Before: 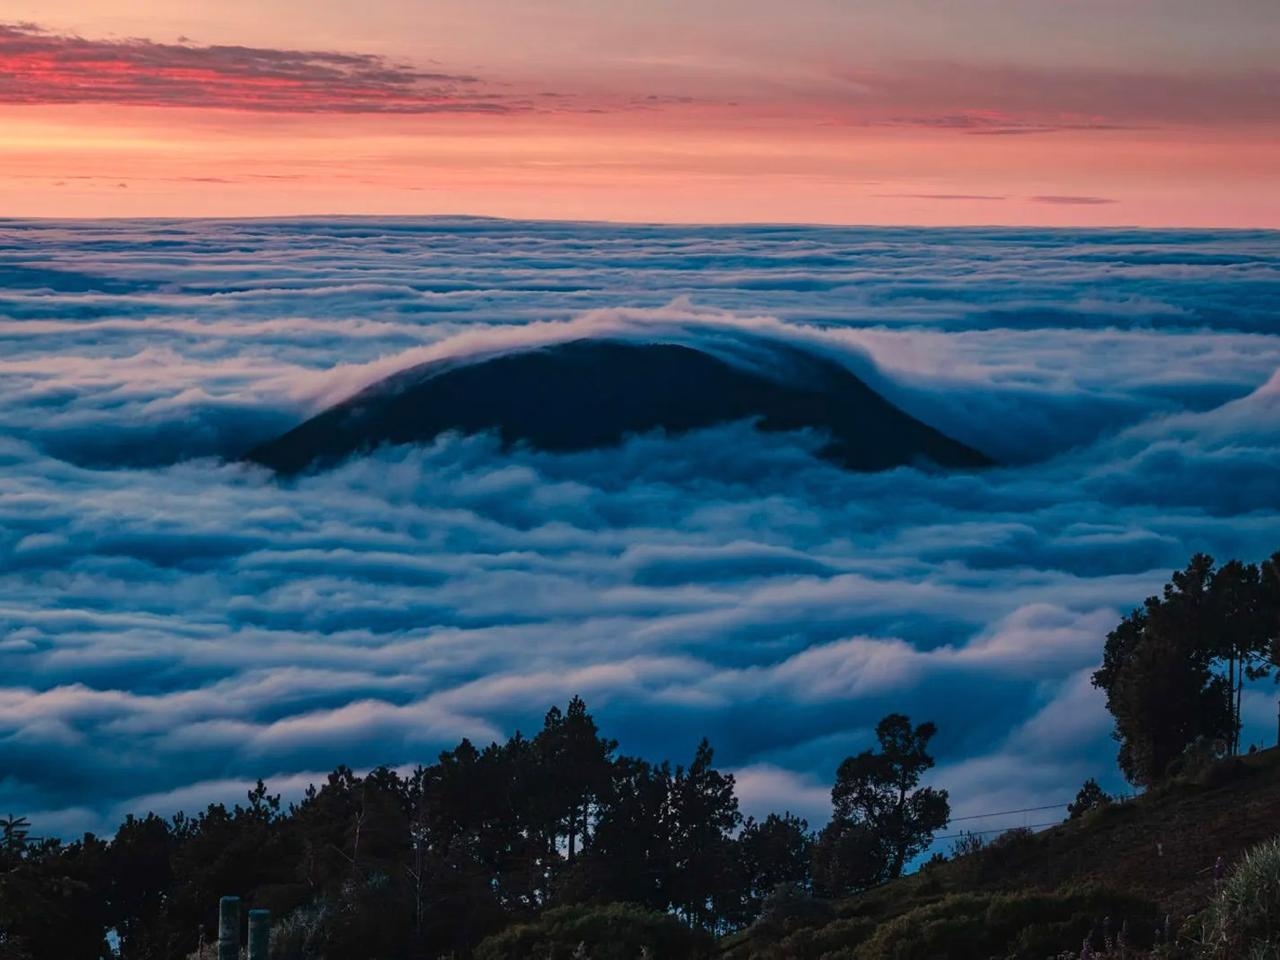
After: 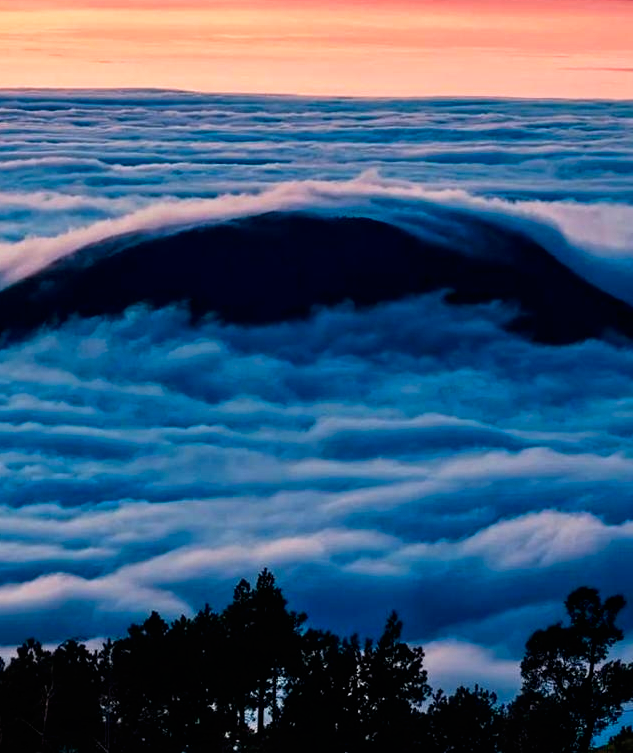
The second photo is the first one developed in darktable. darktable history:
exposure: exposure 0.161 EV, compensate highlight preservation false
crop and rotate: angle 0.02°, left 24.353%, top 13.219%, right 26.156%, bottom 8.224%
tone curve: curves: ch0 [(0, 0) (0.003, 0) (0.011, 0.001) (0.025, 0.002) (0.044, 0.004) (0.069, 0.006) (0.1, 0.009) (0.136, 0.03) (0.177, 0.076) (0.224, 0.13) (0.277, 0.202) (0.335, 0.28) (0.399, 0.367) (0.468, 0.46) (0.543, 0.562) (0.623, 0.67) (0.709, 0.787) (0.801, 0.889) (0.898, 0.972) (1, 1)], preserve colors none
tone equalizer: on, module defaults
